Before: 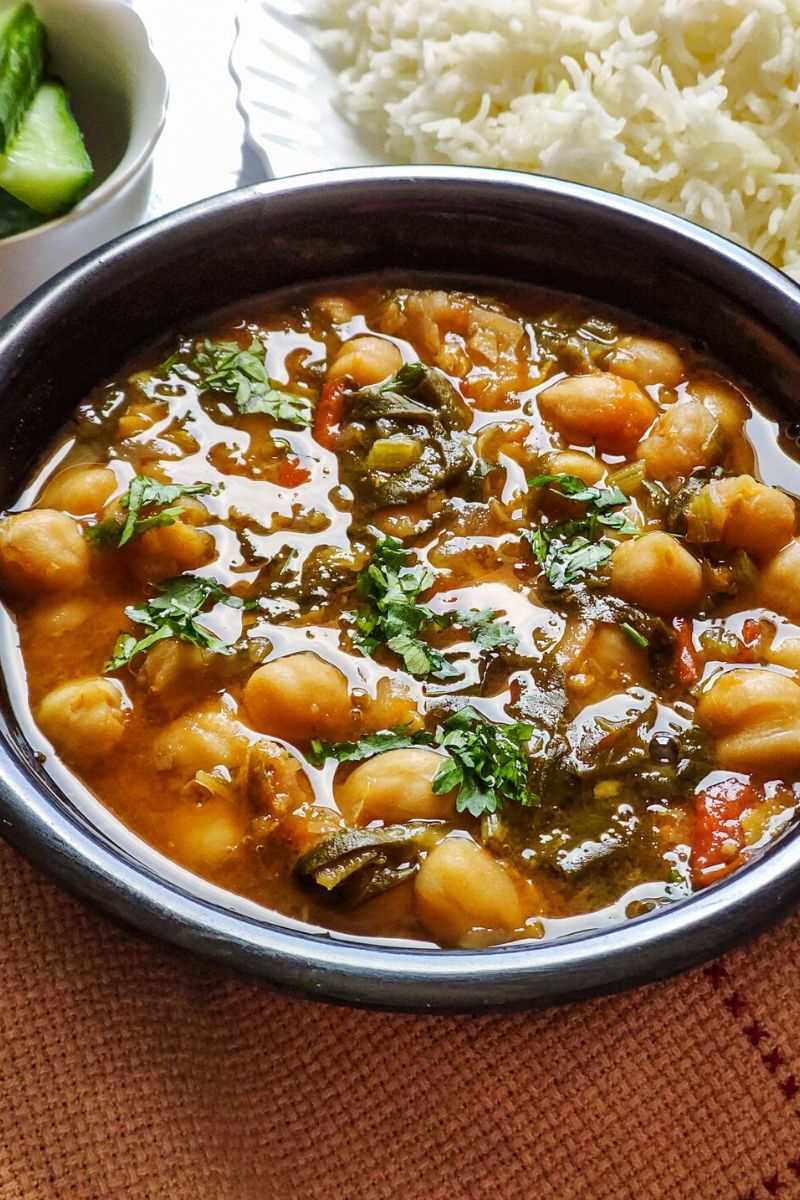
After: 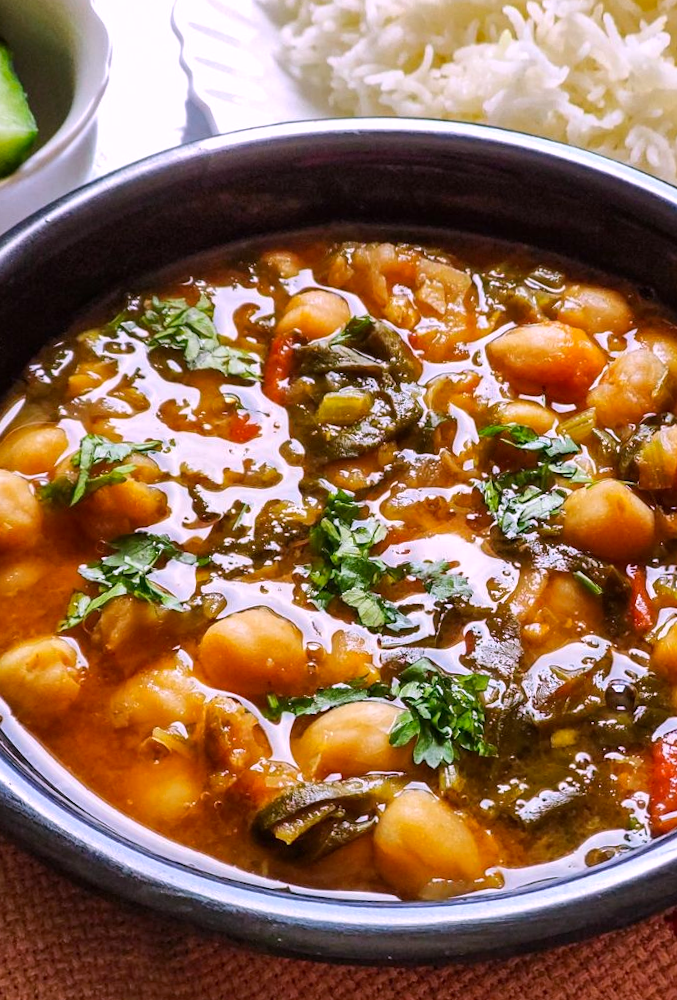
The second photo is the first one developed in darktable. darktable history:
rotate and perspective: rotation -1.17°, automatic cropping off
crop and rotate: left 7.196%, top 4.574%, right 10.605%, bottom 13.178%
white balance: red 1.066, blue 1.119
color correction: saturation 1.1
